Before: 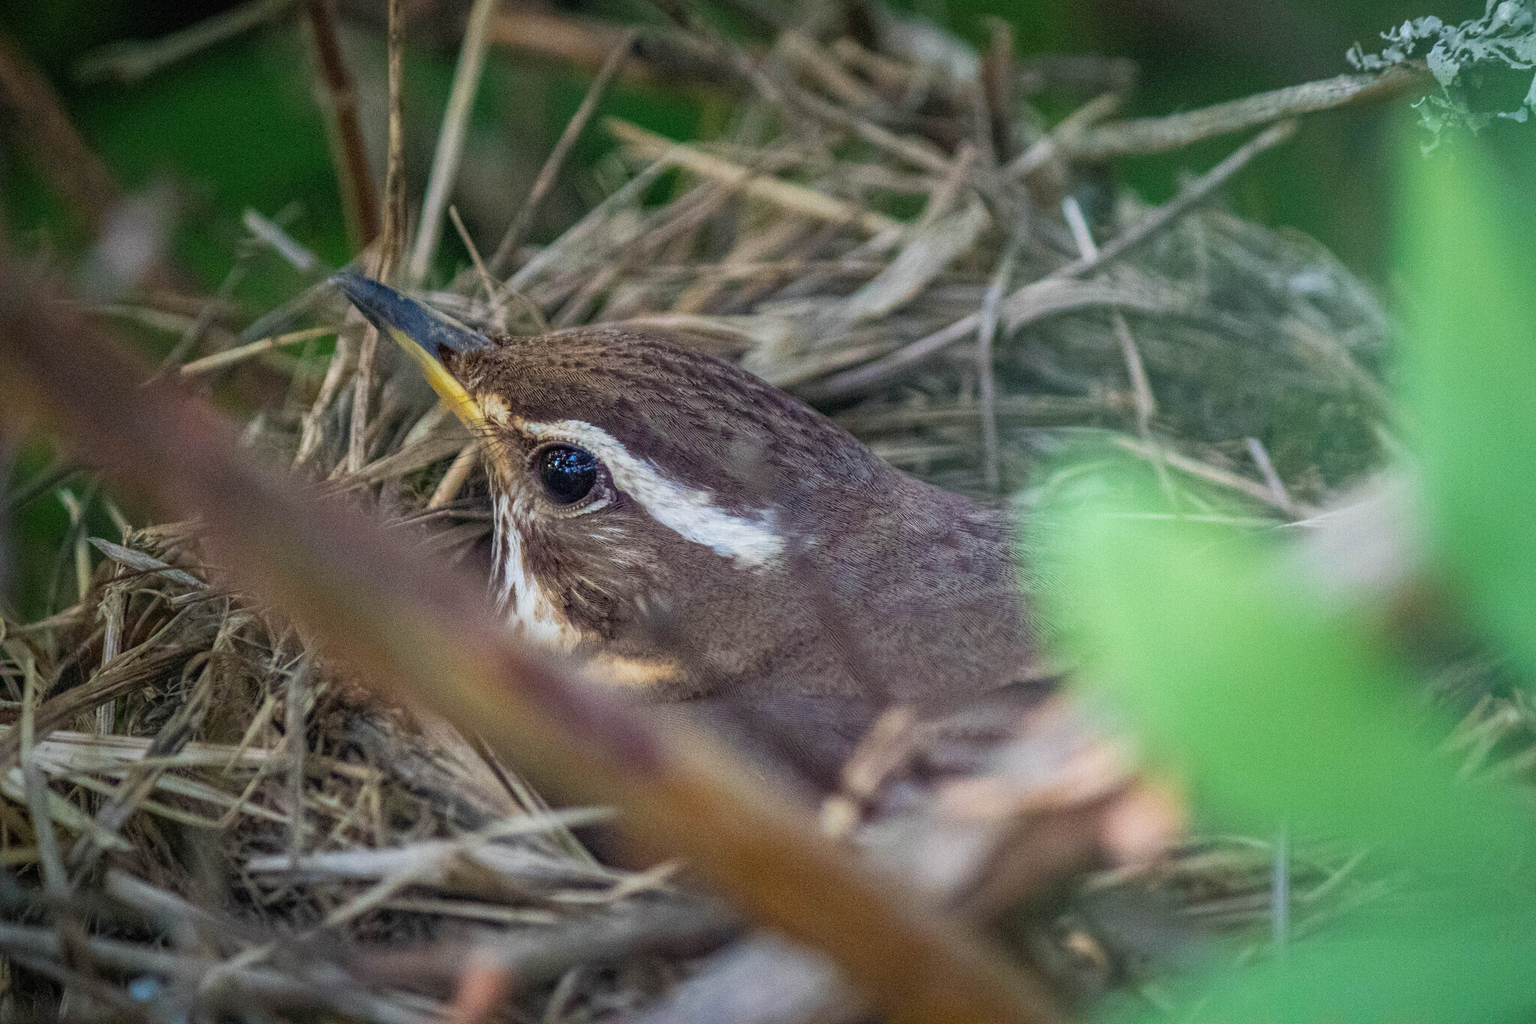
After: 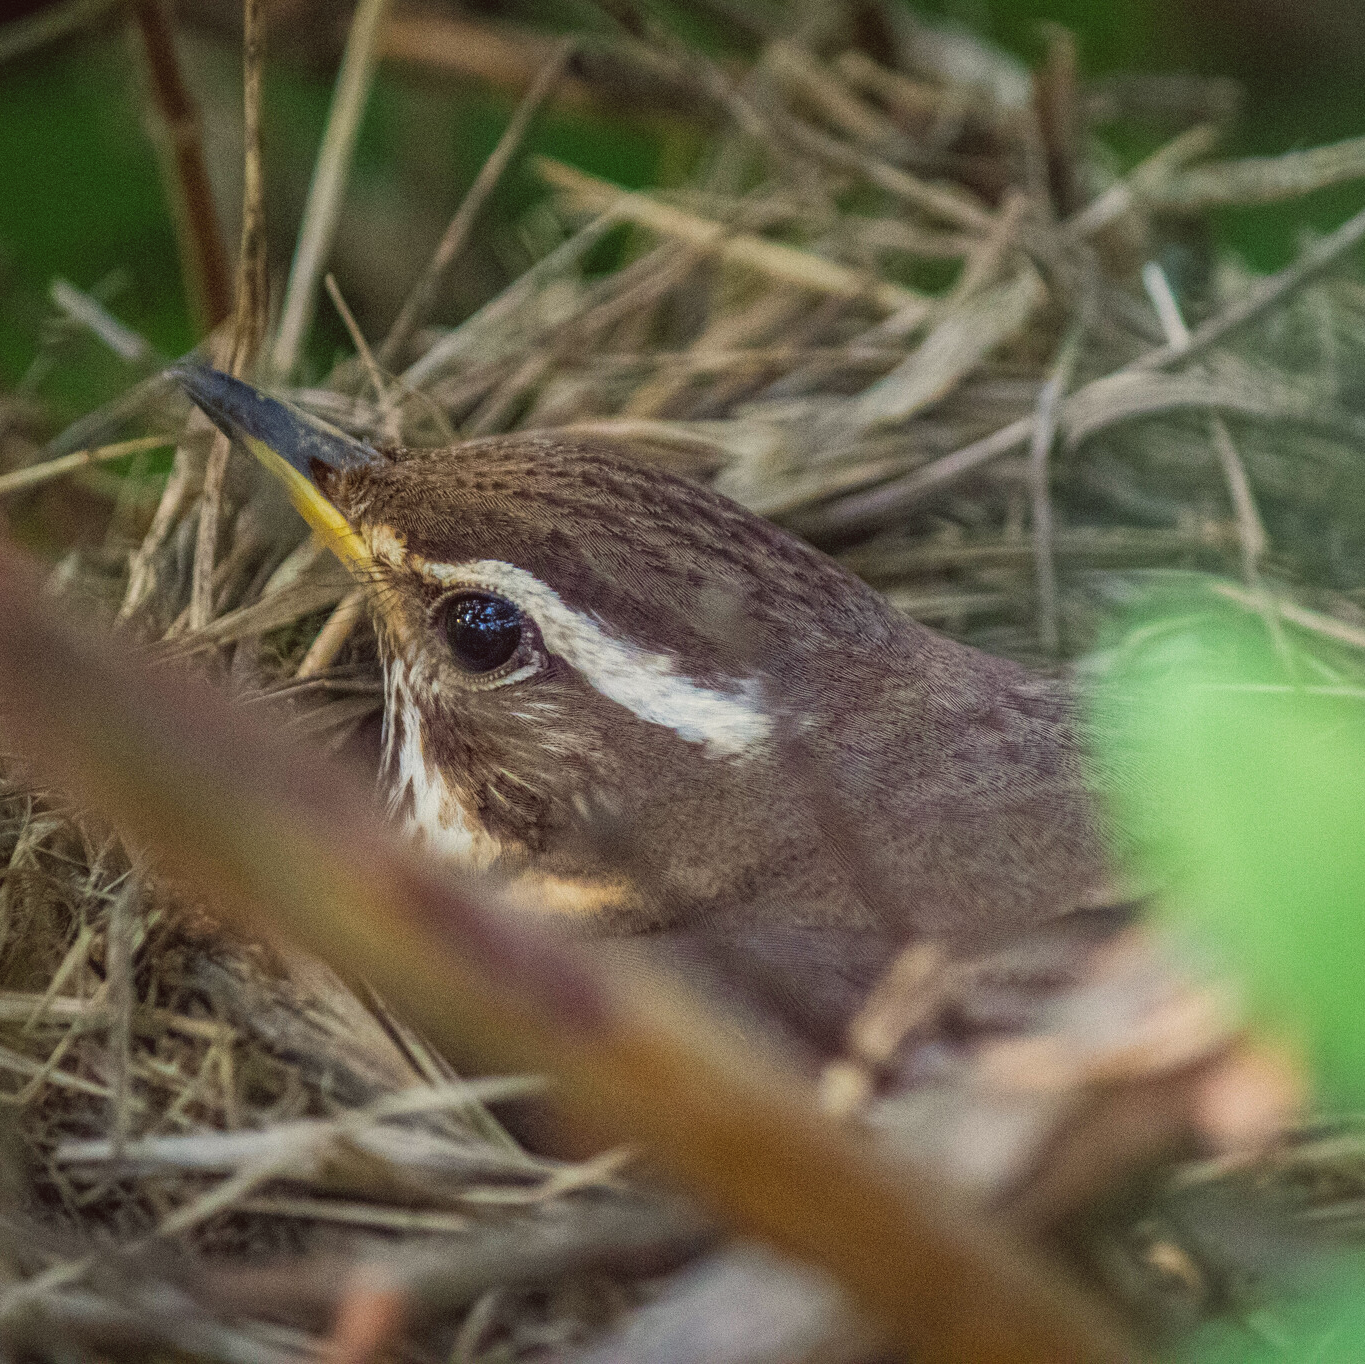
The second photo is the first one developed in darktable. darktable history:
color balance: lift [1.005, 1.002, 0.998, 0.998], gamma [1, 1.021, 1.02, 0.979], gain [0.923, 1.066, 1.056, 0.934]
crop and rotate: left 13.409%, right 19.924%
